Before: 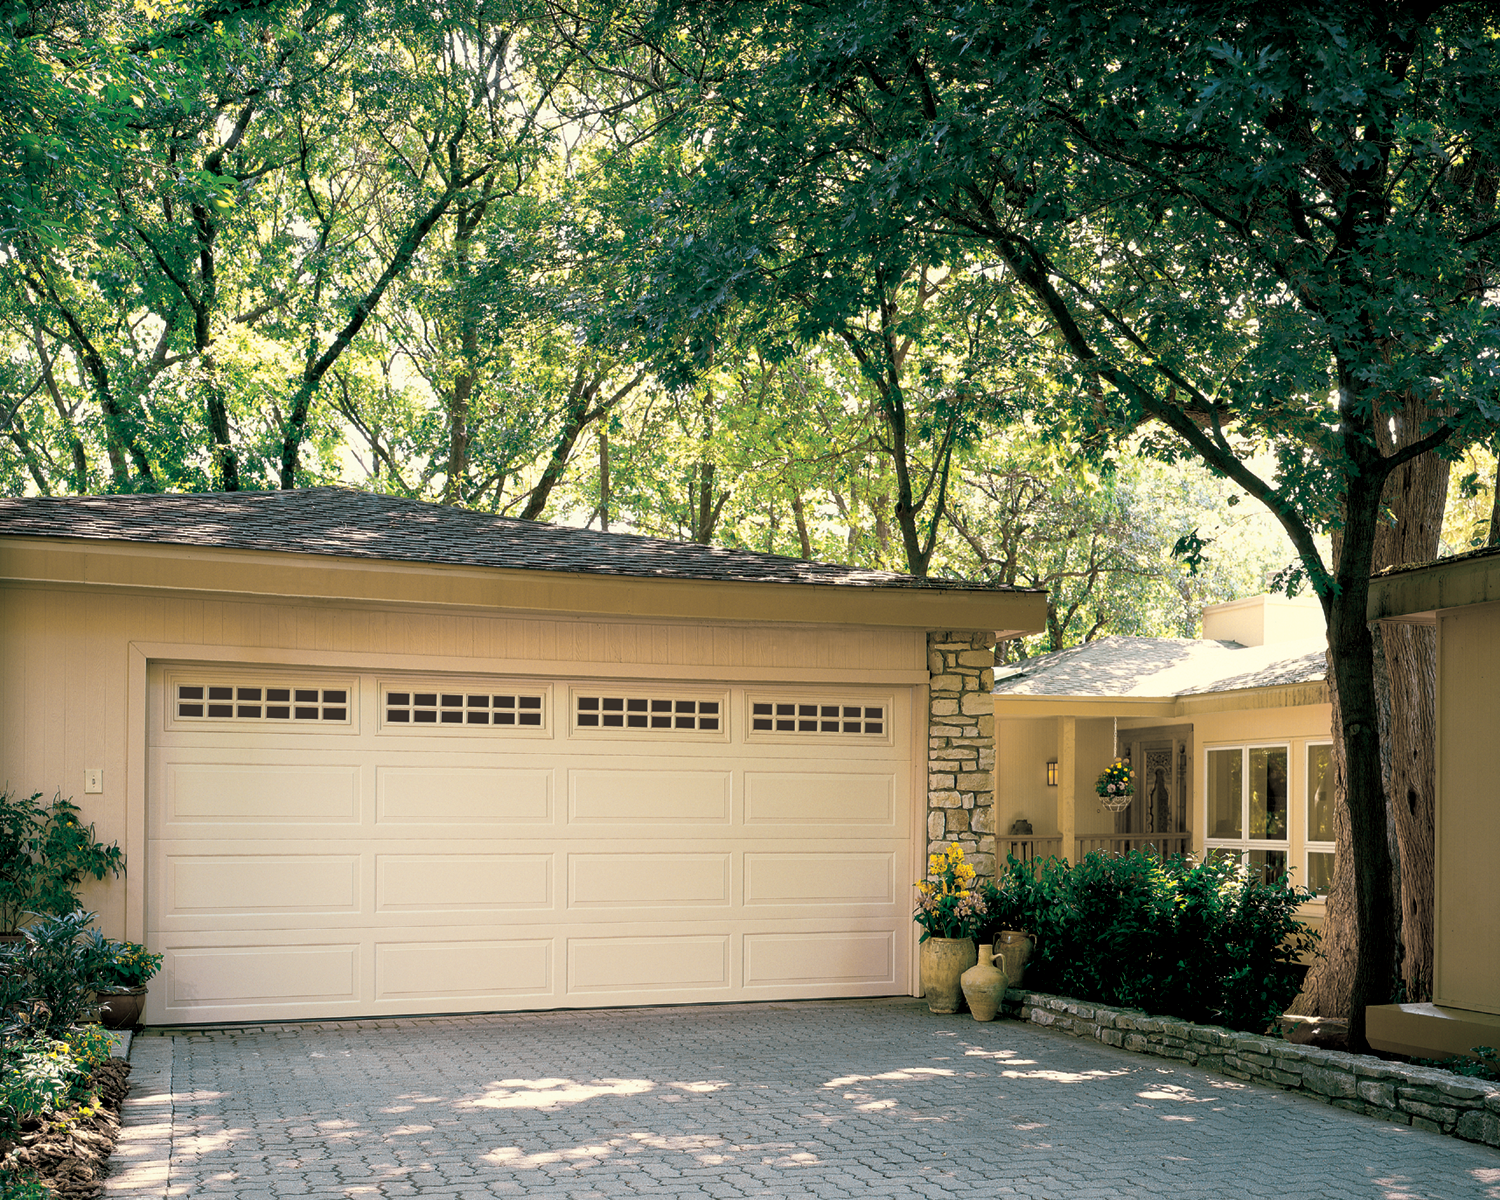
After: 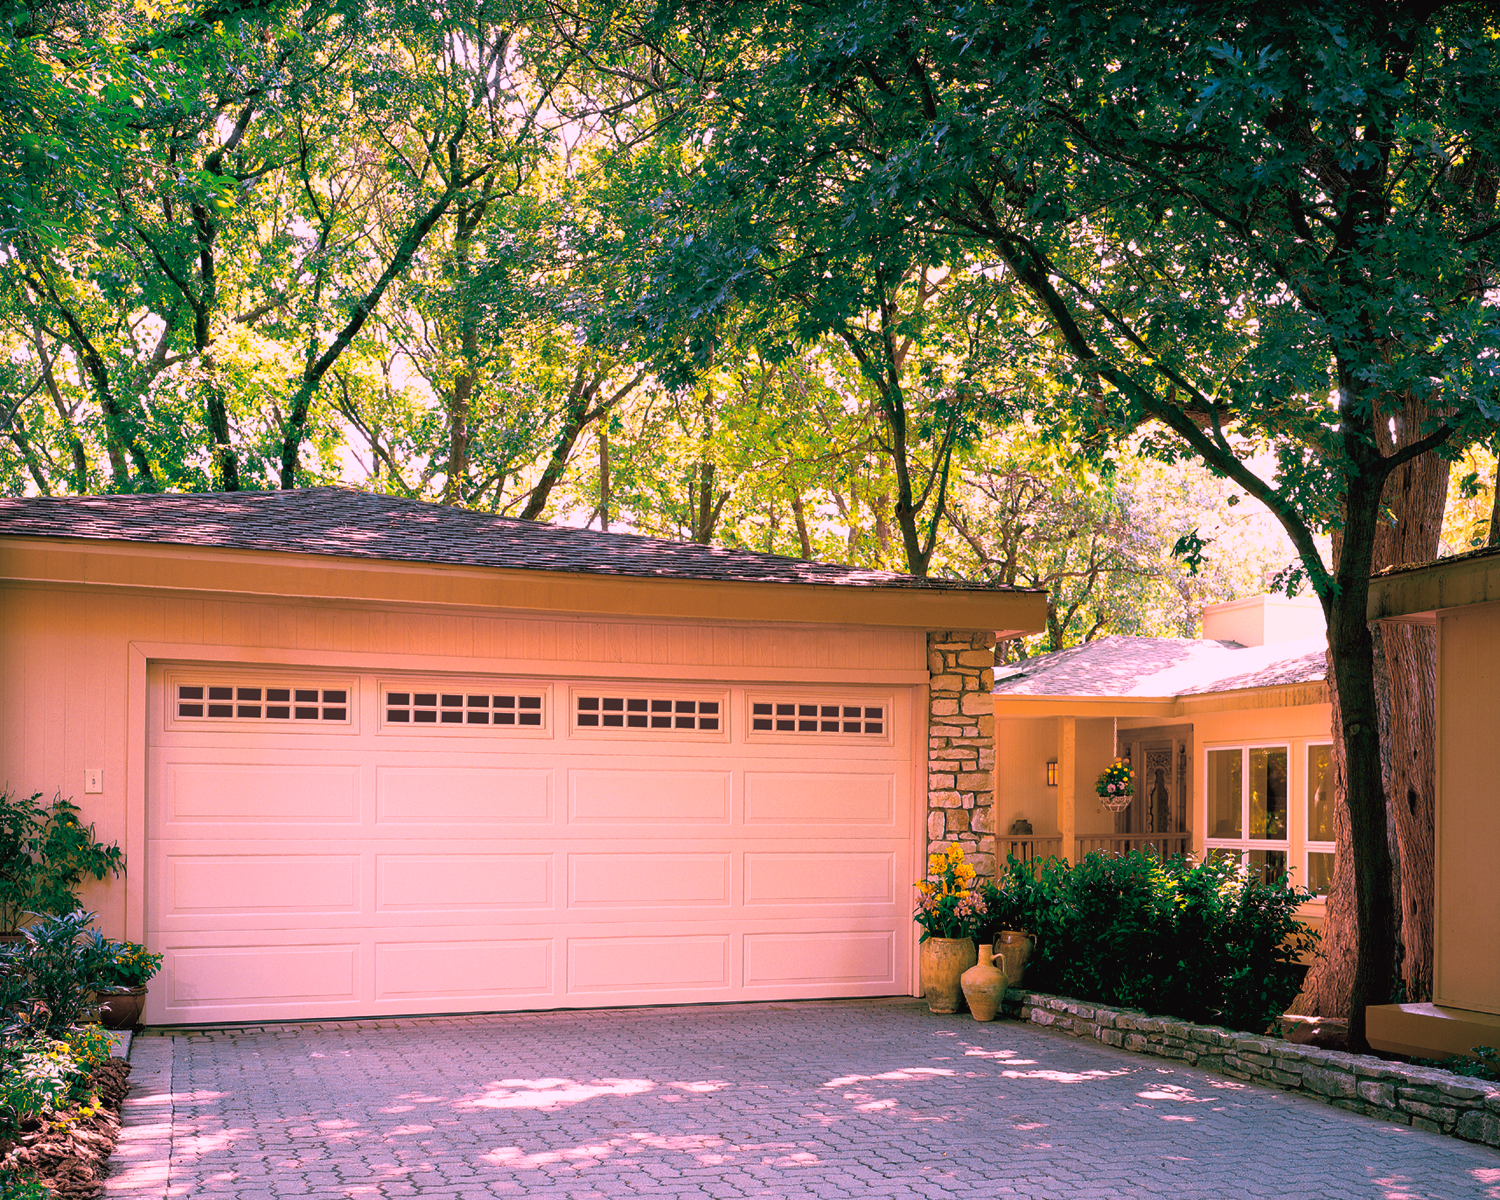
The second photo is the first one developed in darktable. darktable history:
exposure: black level correction -0.003, exposure 0.04 EV, compensate highlight preservation false
color correction: highlights a* 19.5, highlights b* -11.53, saturation 1.69
